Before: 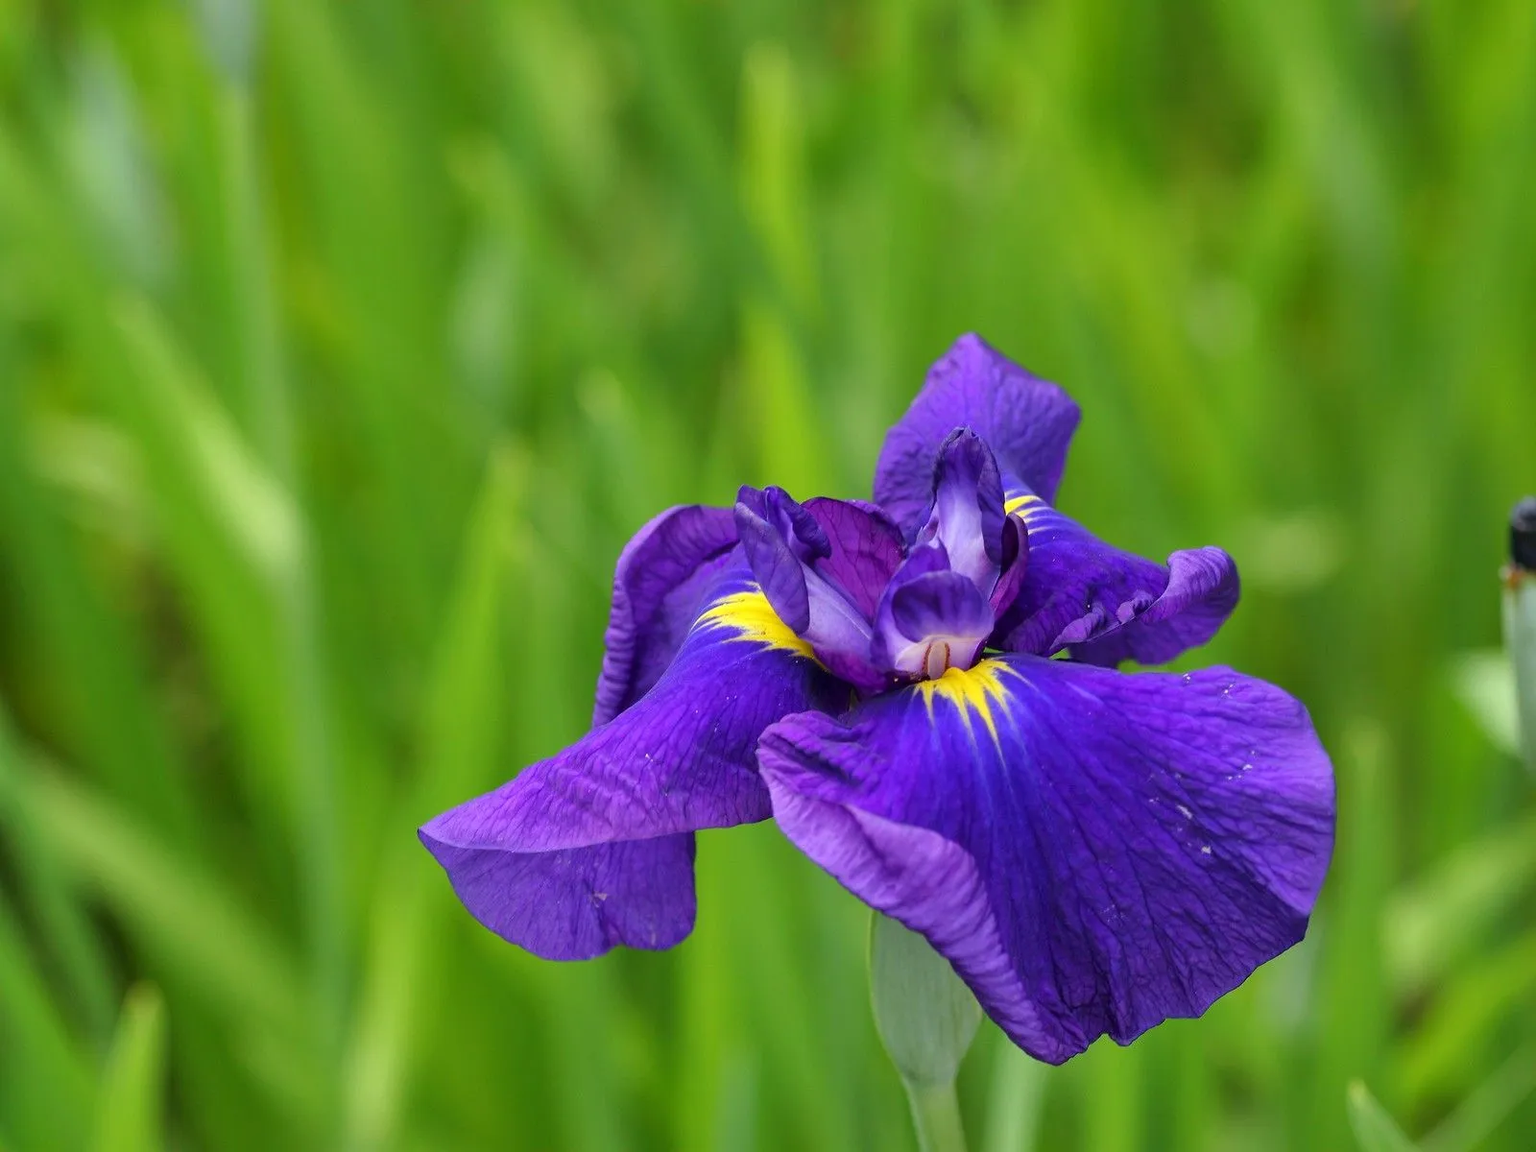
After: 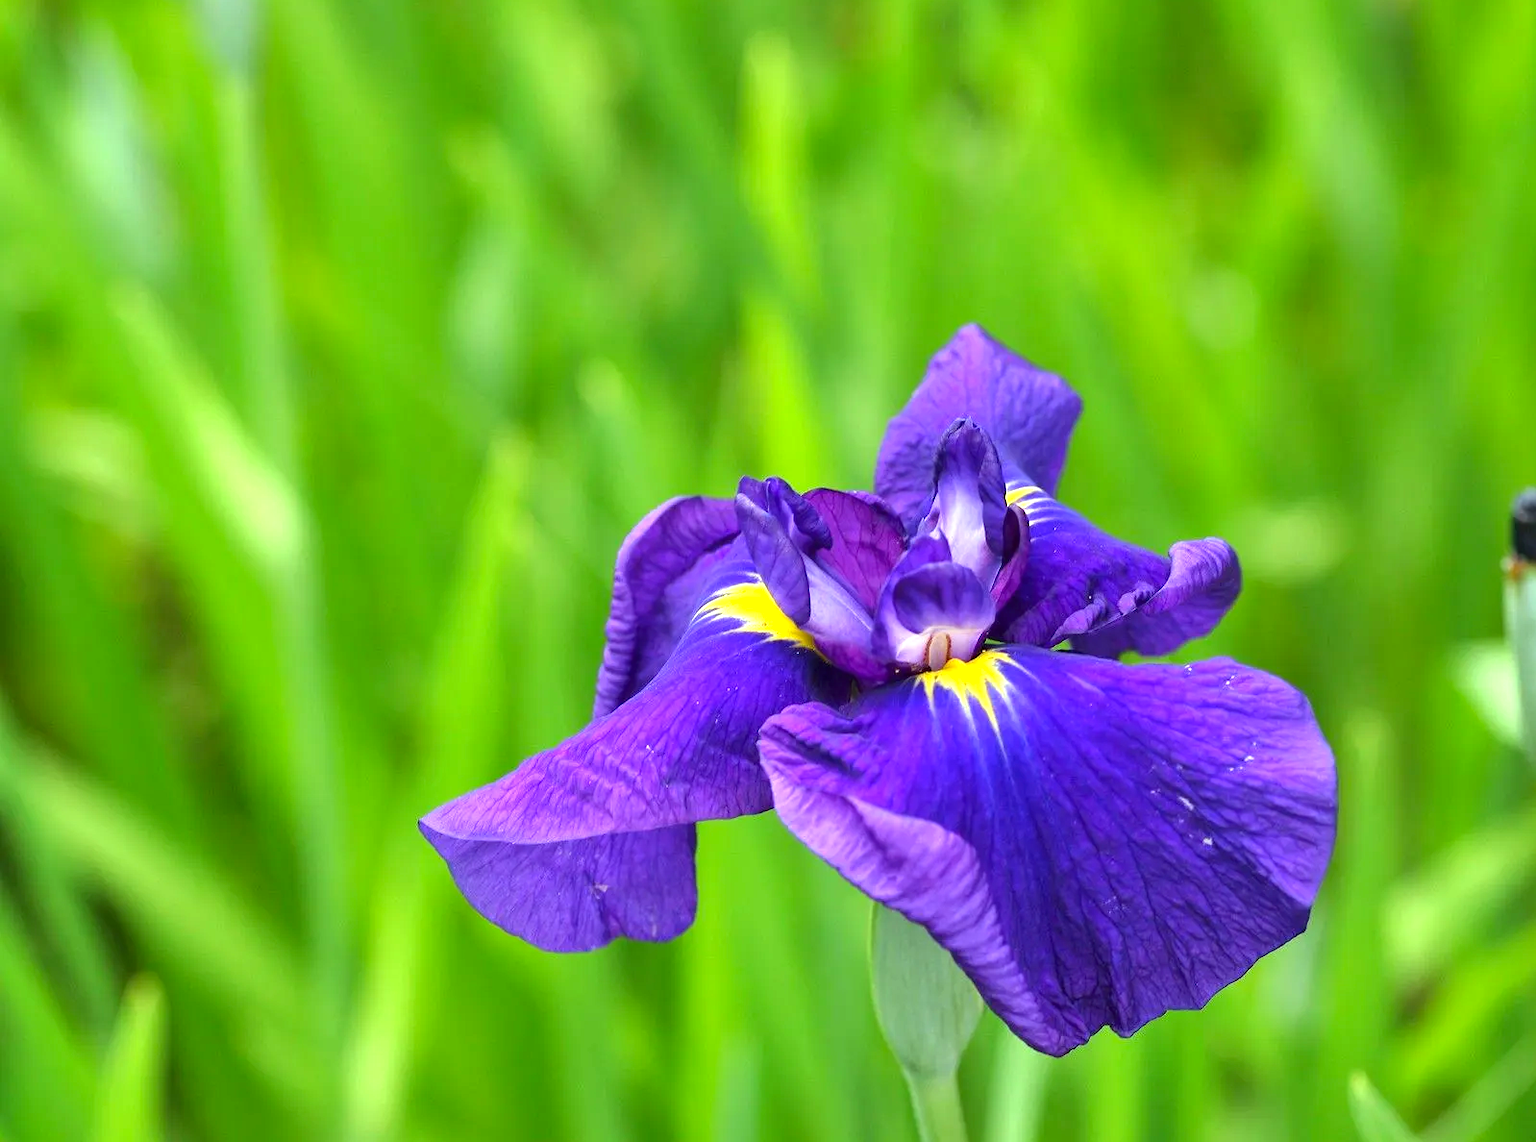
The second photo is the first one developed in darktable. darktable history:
color correction: highlights a* -7.95, highlights b* 3.58
exposure: black level correction 0, exposure 0.898 EV, compensate highlight preservation false
contrast brightness saturation: contrast 0.027, brightness -0.038
crop: top 0.88%, right 0.1%
